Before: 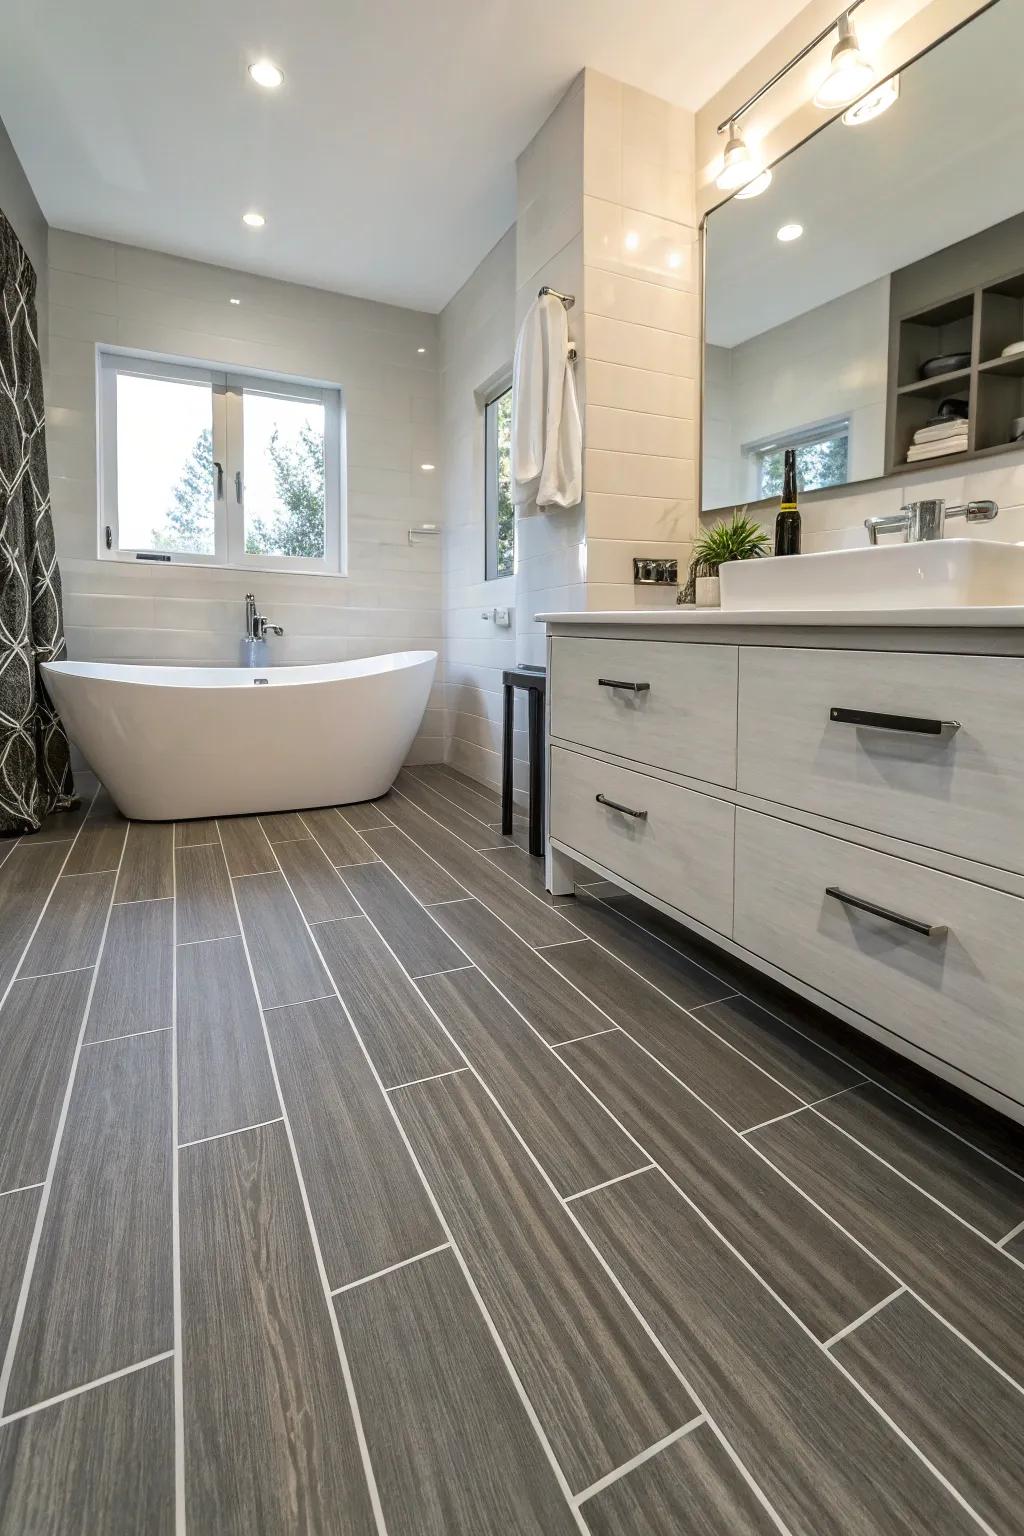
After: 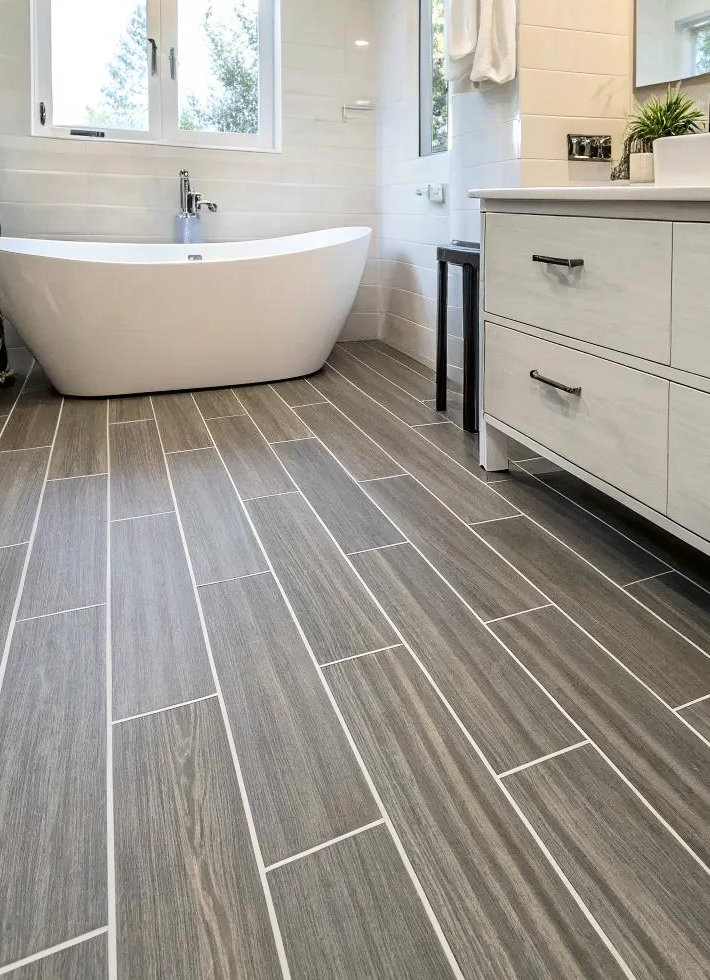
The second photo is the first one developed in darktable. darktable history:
crop: left 6.513%, top 27.651%, right 24.089%, bottom 8.534%
tone curve: curves: ch0 [(0, 0) (0.004, 0.001) (0.133, 0.112) (0.325, 0.362) (0.832, 0.893) (1, 1)], color space Lab, independent channels, preserve colors none
